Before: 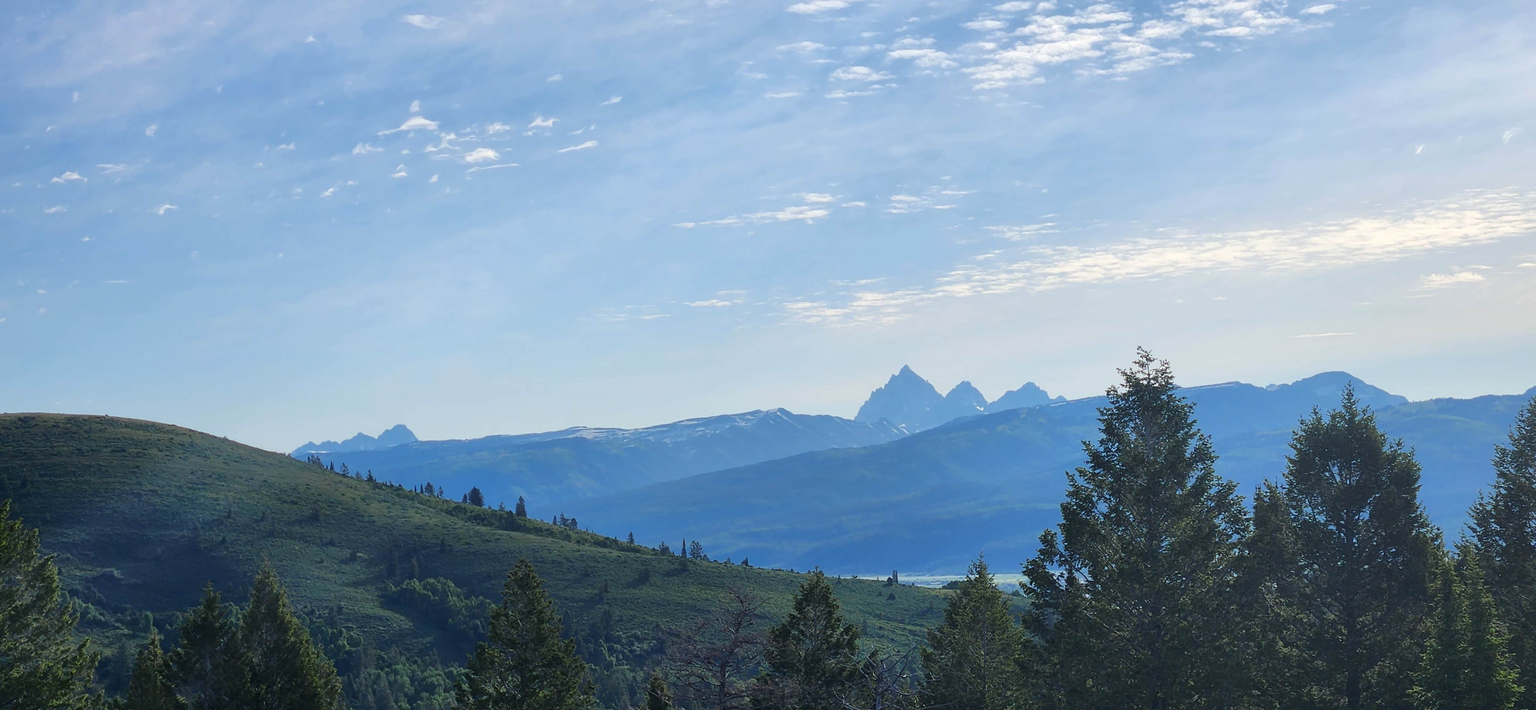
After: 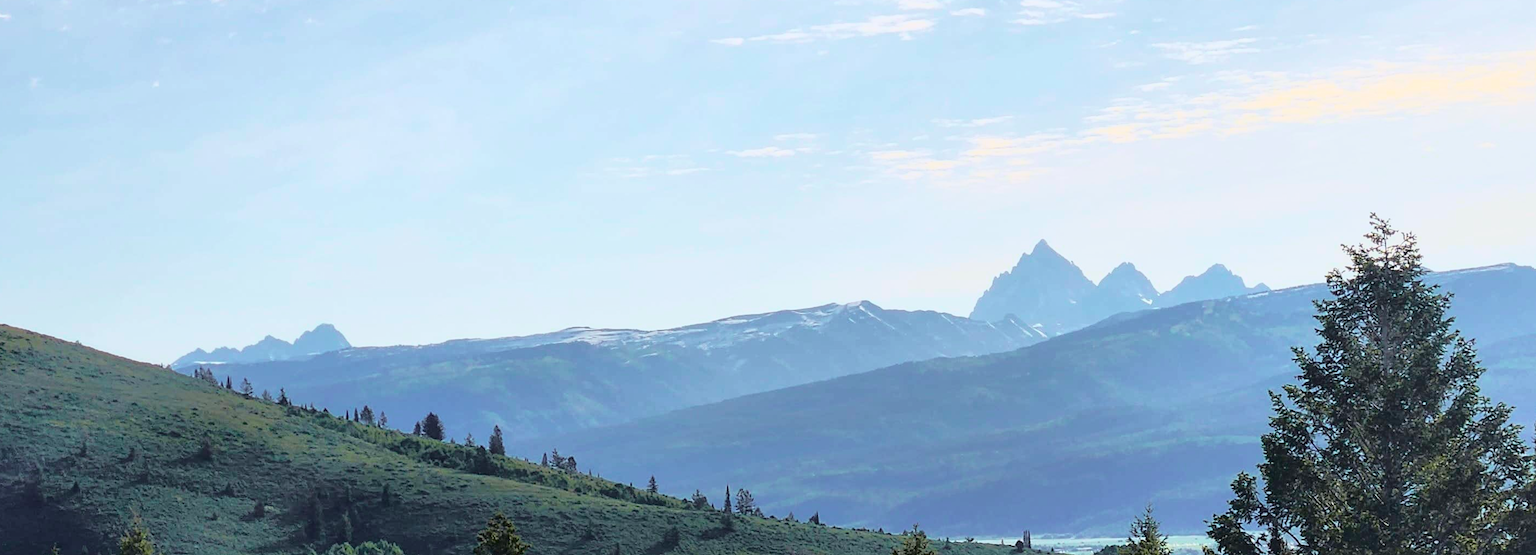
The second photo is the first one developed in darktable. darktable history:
tone curve: curves: ch0 [(0, 0.015) (0.091, 0.055) (0.184, 0.159) (0.304, 0.382) (0.492, 0.579) (0.628, 0.755) (0.832, 0.932) (0.984, 0.963)]; ch1 [(0, 0) (0.34, 0.235) (0.493, 0.5) (0.554, 0.56) (0.764, 0.815) (1, 1)]; ch2 [(0, 0) (0.44, 0.458) (0.476, 0.477) (0.542, 0.586) (0.674, 0.724) (1, 1)], color space Lab, independent channels, preserve colors none
crop: left 11.116%, top 27.627%, right 18.306%, bottom 17.079%
local contrast: mode bilateral grid, contrast 15, coarseness 36, detail 105%, midtone range 0.2
